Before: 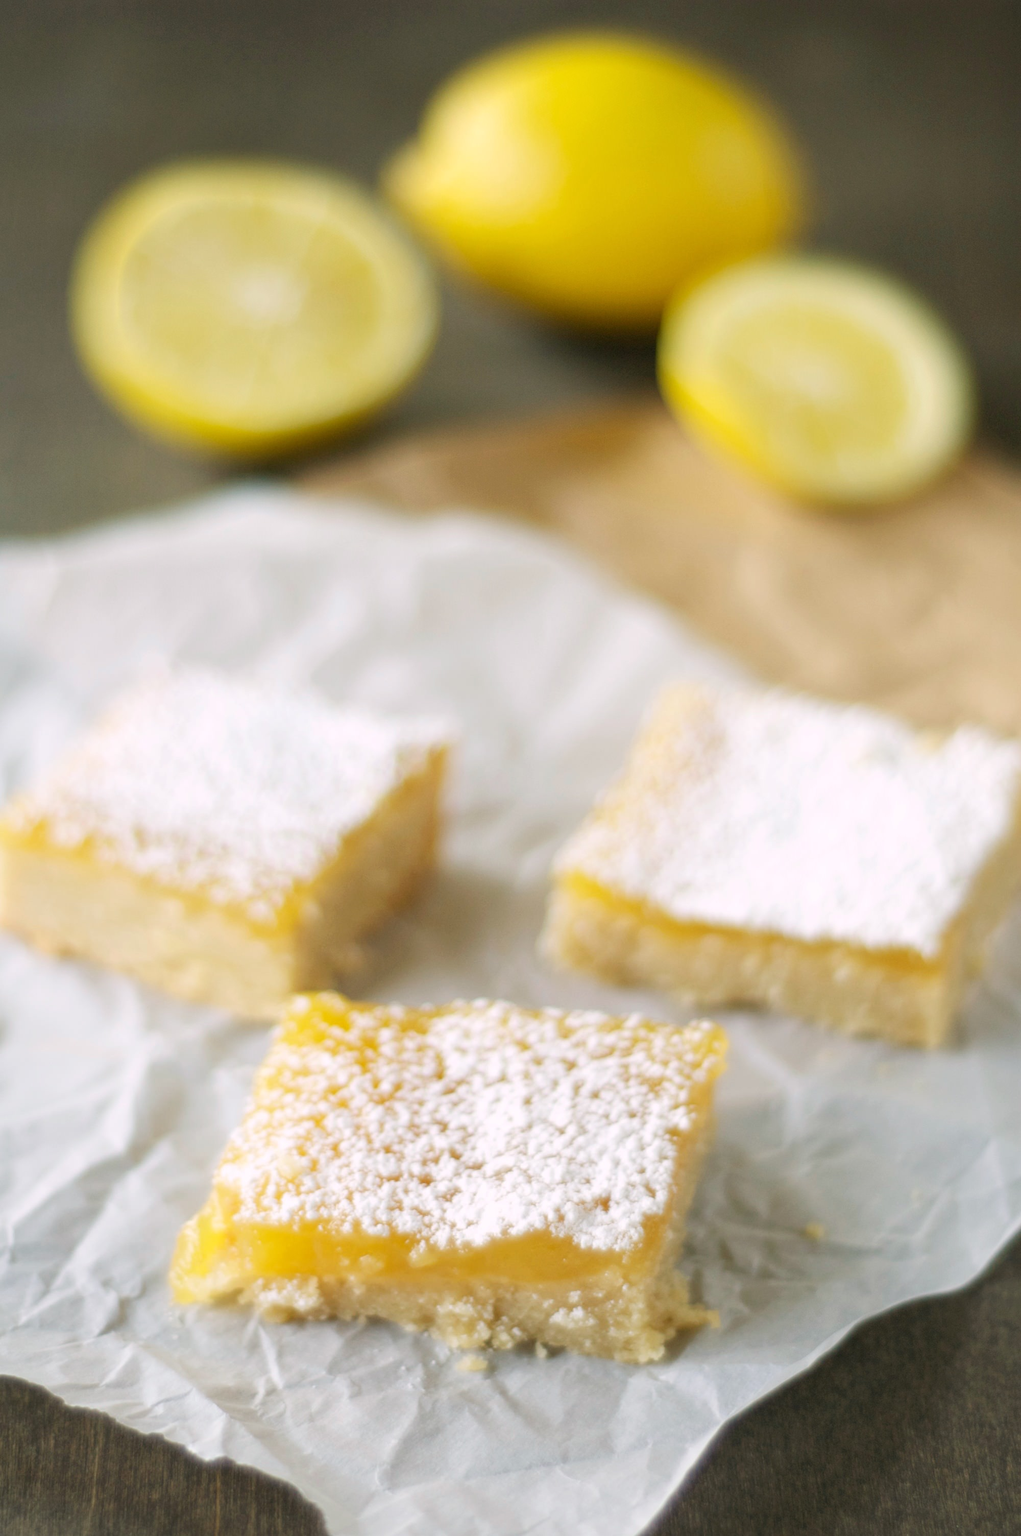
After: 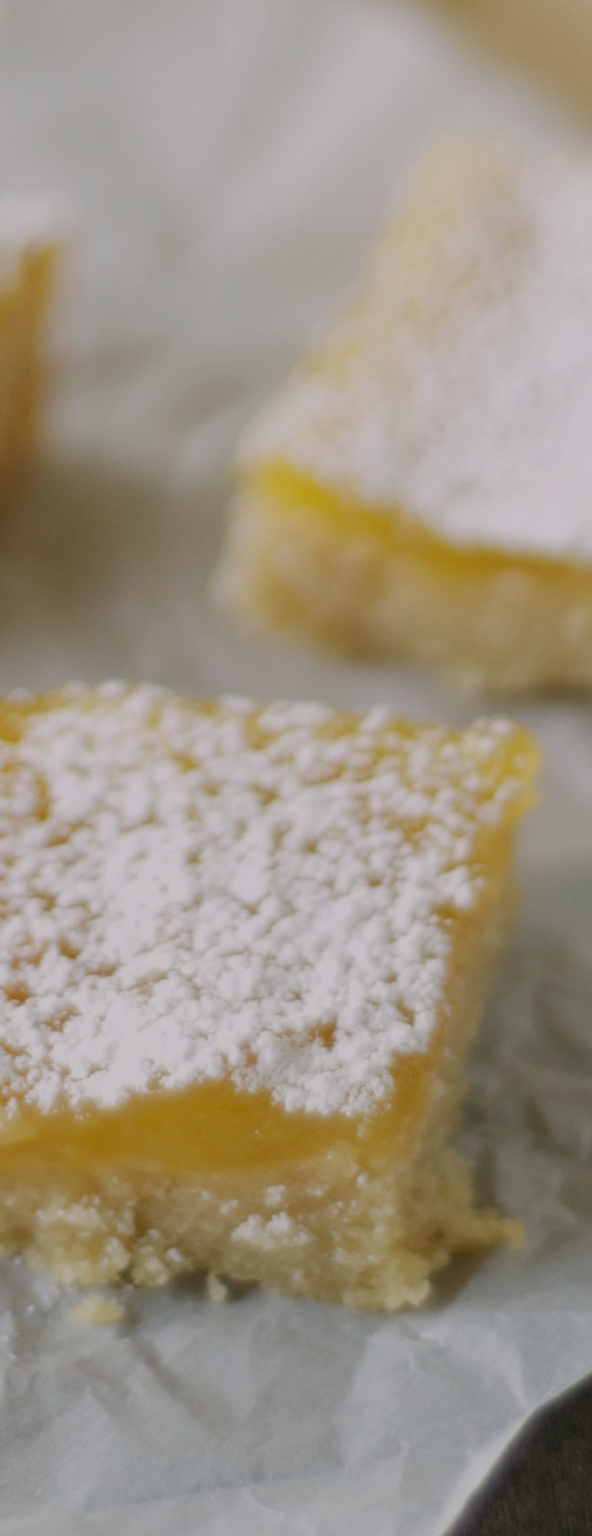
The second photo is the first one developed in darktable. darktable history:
crop: left 40.749%, top 39.35%, right 25.636%, bottom 2.672%
exposure: exposure 0.509 EV, compensate exposure bias true, compensate highlight preservation false
